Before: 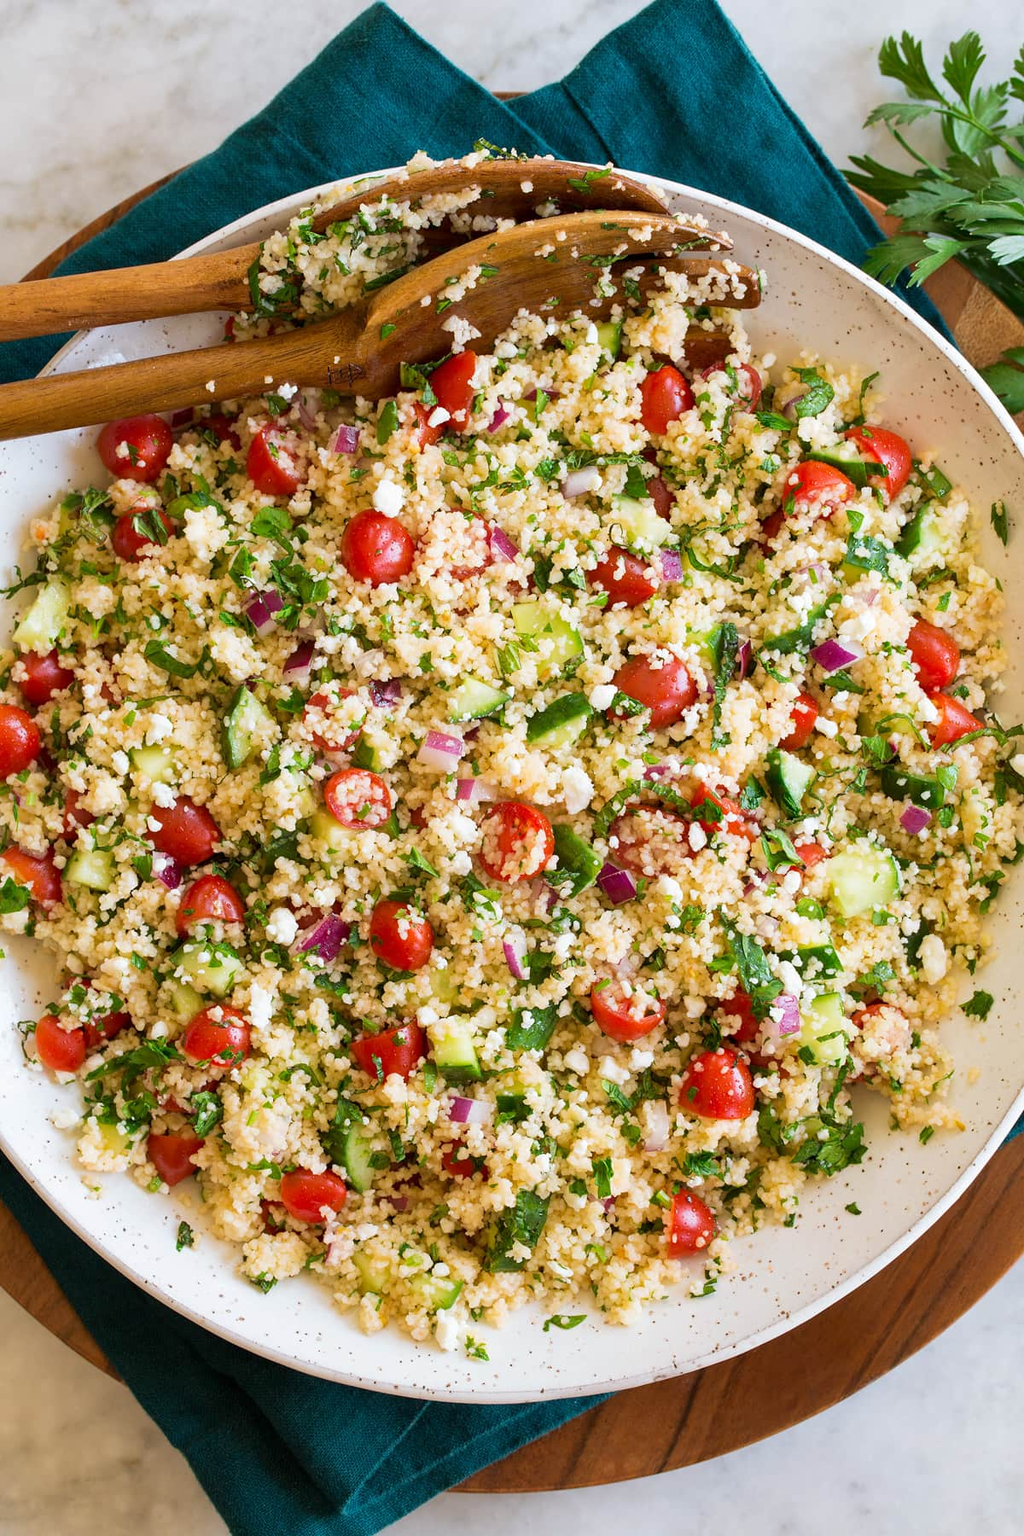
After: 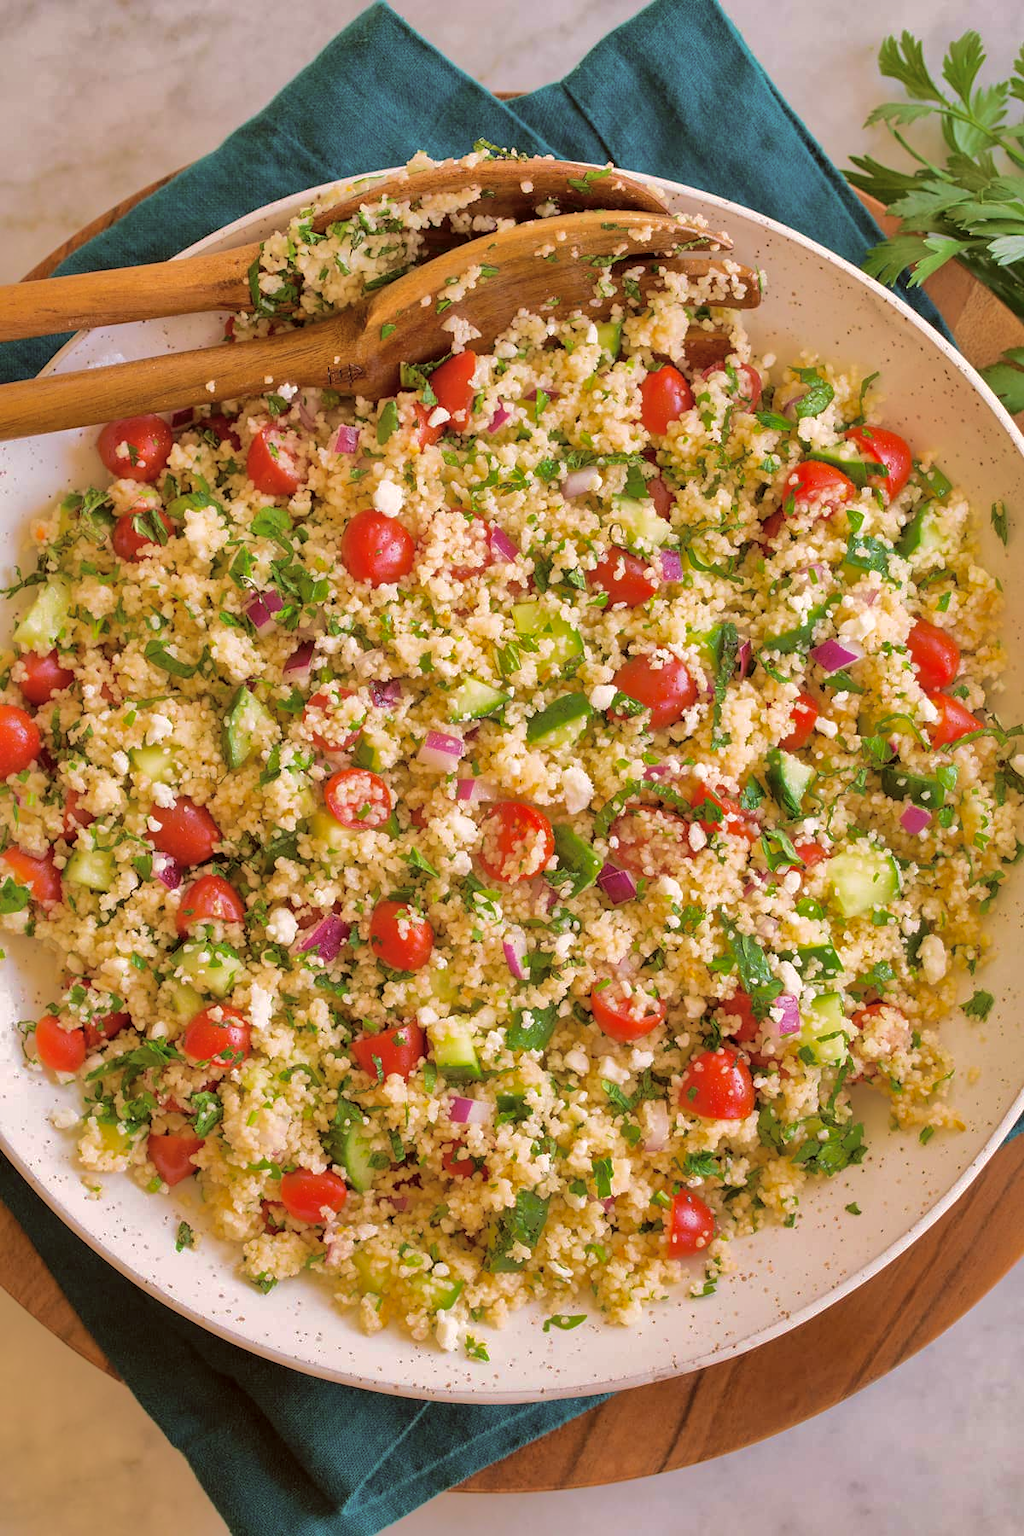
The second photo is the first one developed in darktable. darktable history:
contrast brightness saturation: brightness 0.143
velvia: strength 26.97%
color correction: highlights a* 6.42, highlights b* 7.74, shadows a* 6.33, shadows b* 6.93, saturation 0.901
shadows and highlights: shadows -19.77, highlights -73.05
